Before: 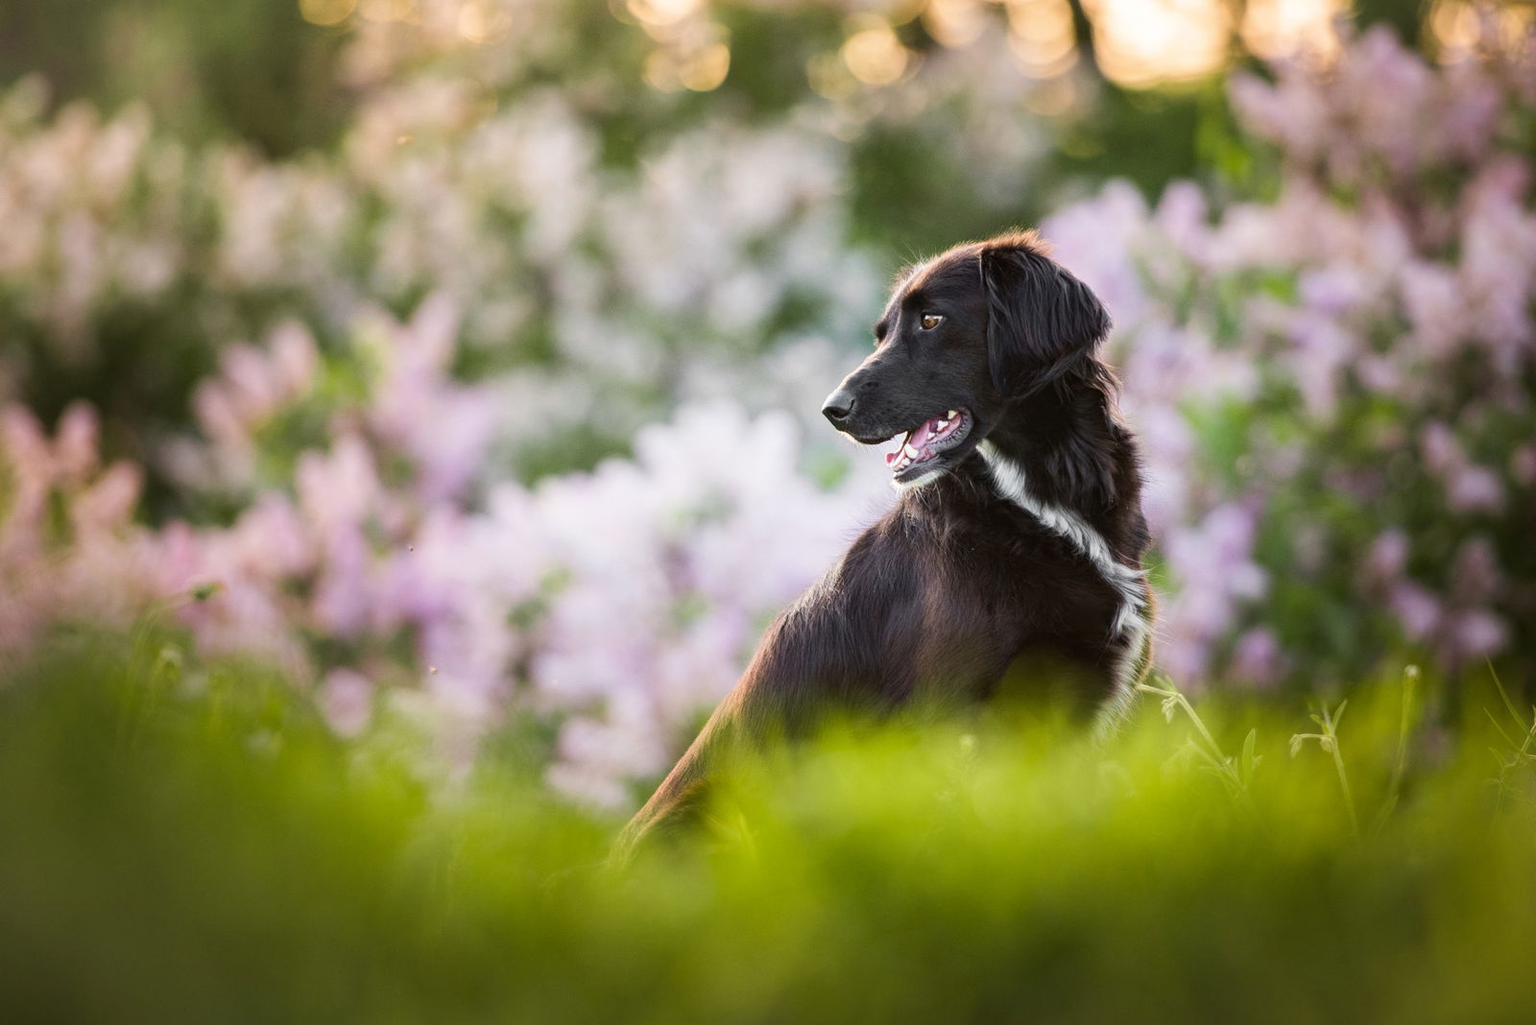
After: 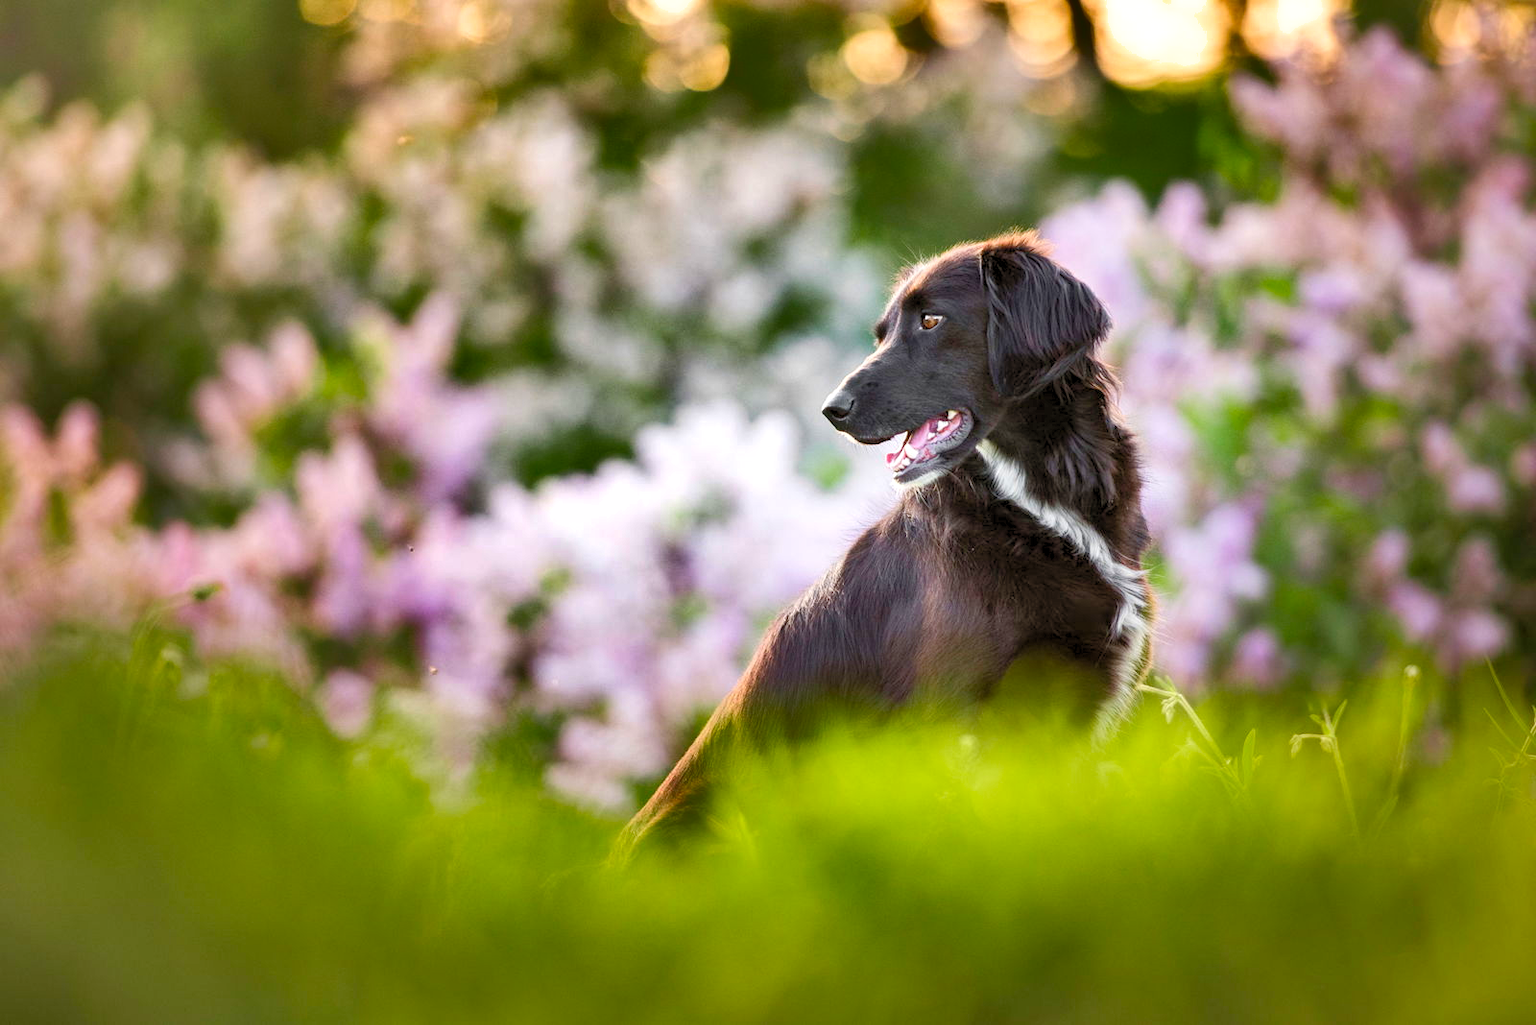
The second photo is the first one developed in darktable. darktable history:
shadows and highlights: shadows 80.73, white point adjustment -9.07, highlights -61.46, soften with gaussian
levels: levels [0.036, 0.364, 0.827]
